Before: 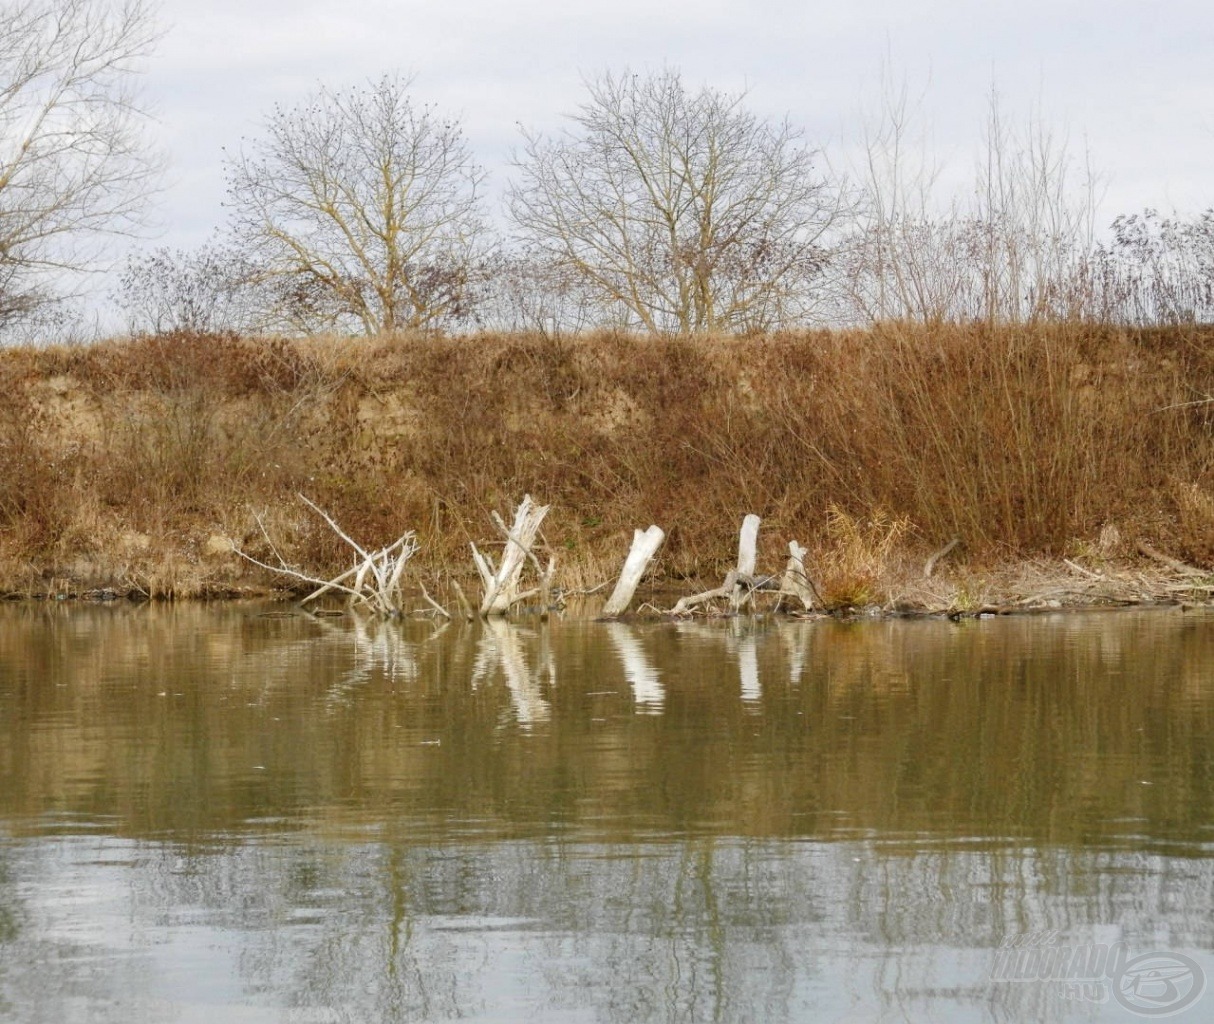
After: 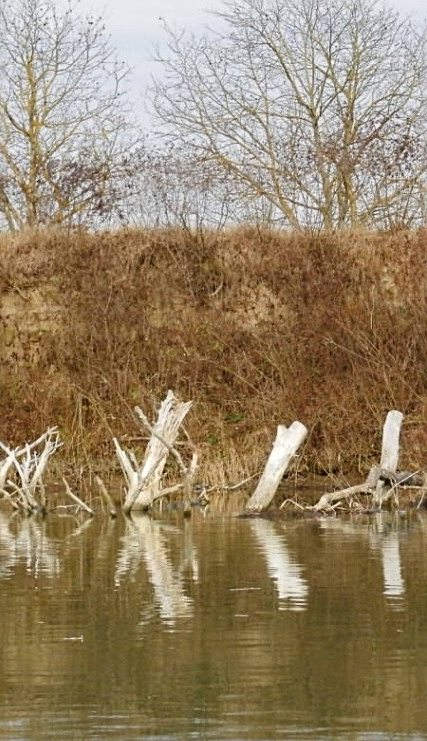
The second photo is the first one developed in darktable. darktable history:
crop and rotate: left 29.476%, top 10.214%, right 35.32%, bottom 17.333%
sharpen: radius 2.167, amount 0.381, threshold 0
